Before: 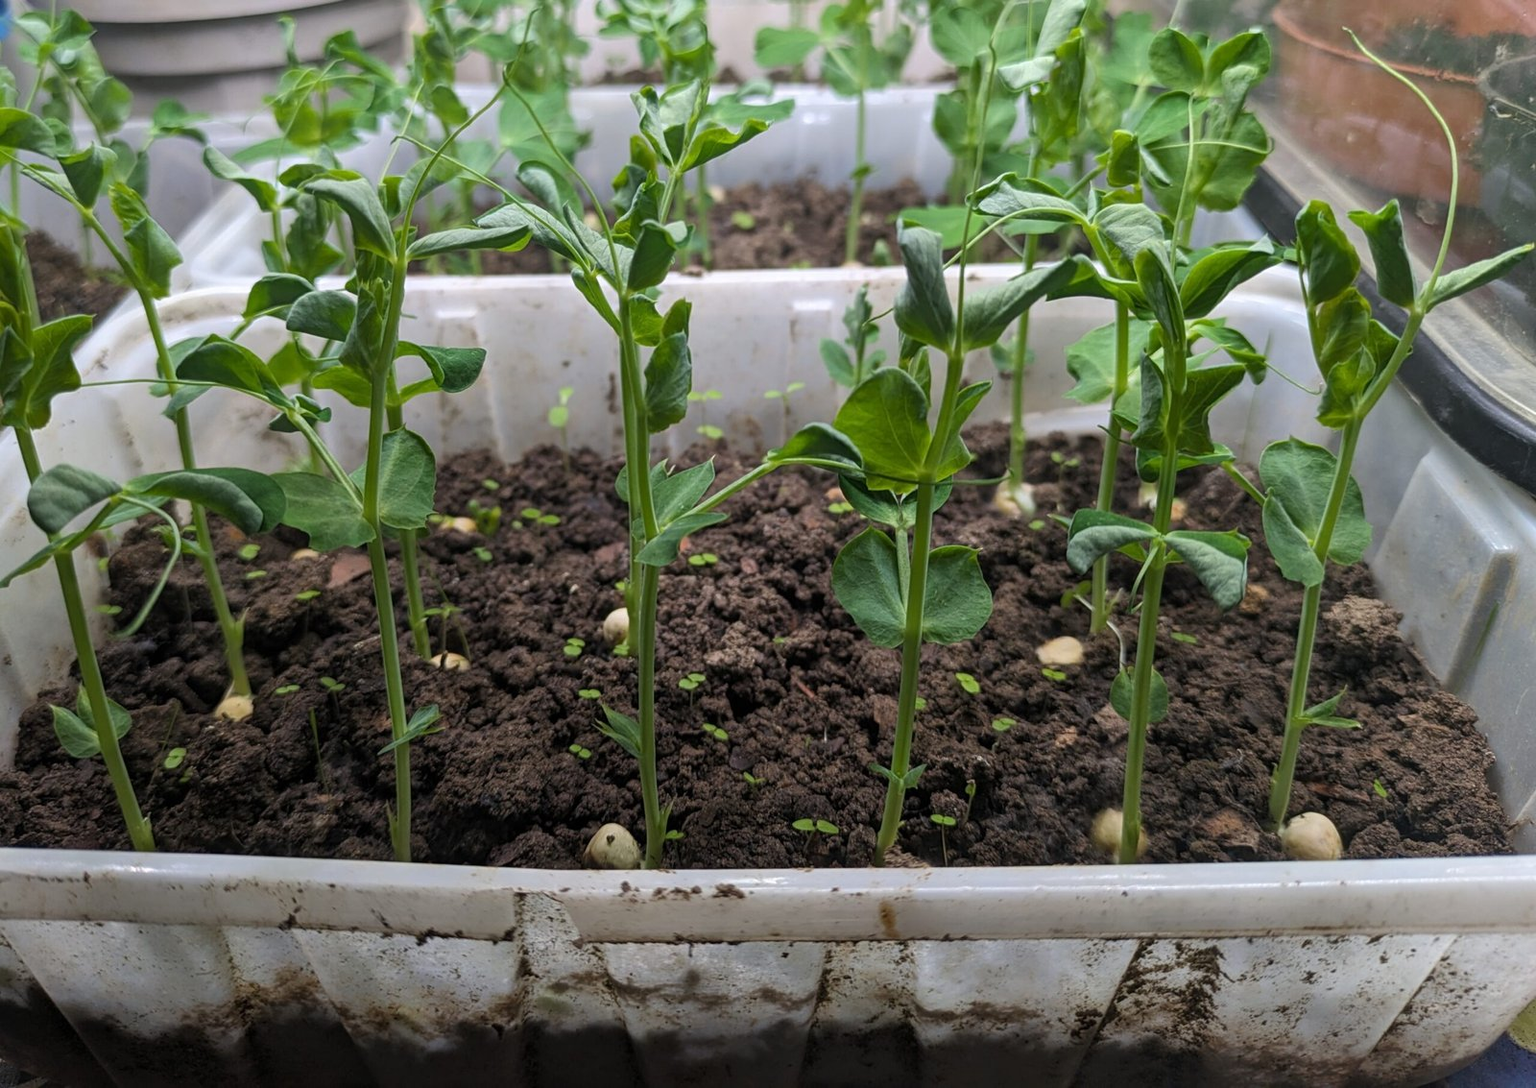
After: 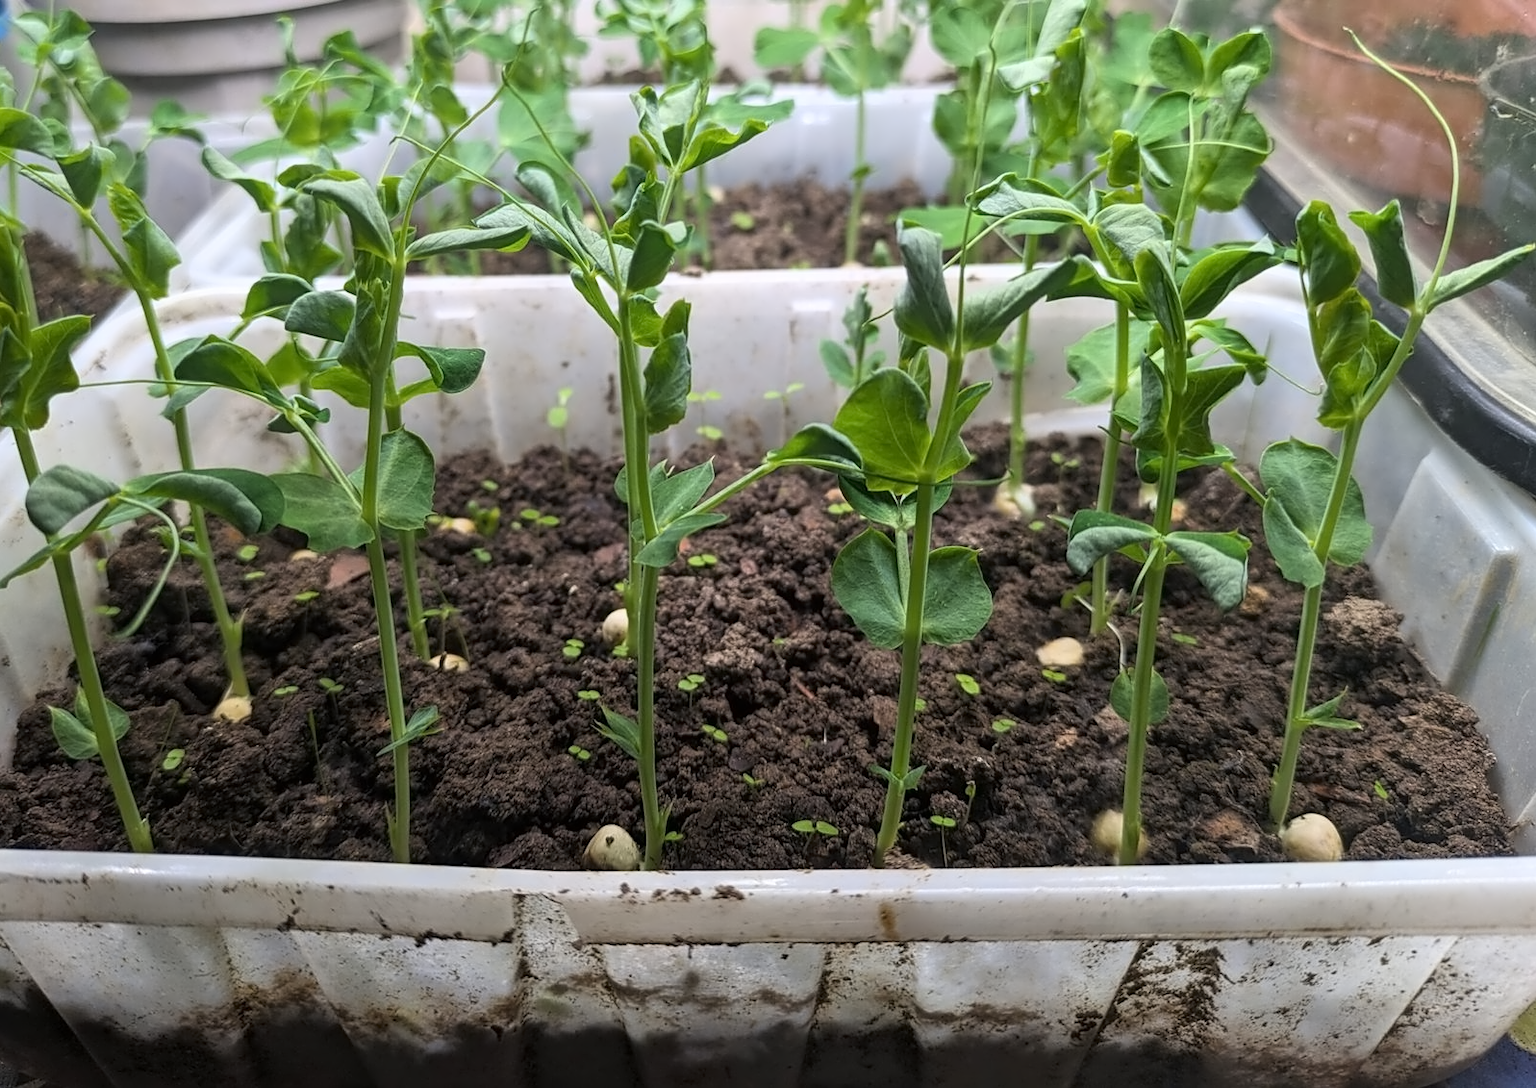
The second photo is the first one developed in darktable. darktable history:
contrast equalizer: y [[0.5 ×4, 0.525, 0.667], [0.5 ×6], [0.5 ×6], [0 ×4, 0.042, 0], [0, 0, 0.004, 0.1, 0.191, 0.131]]
crop and rotate: left 0.126%
base curve: curves: ch0 [(0, 0) (0.666, 0.806) (1, 1)]
